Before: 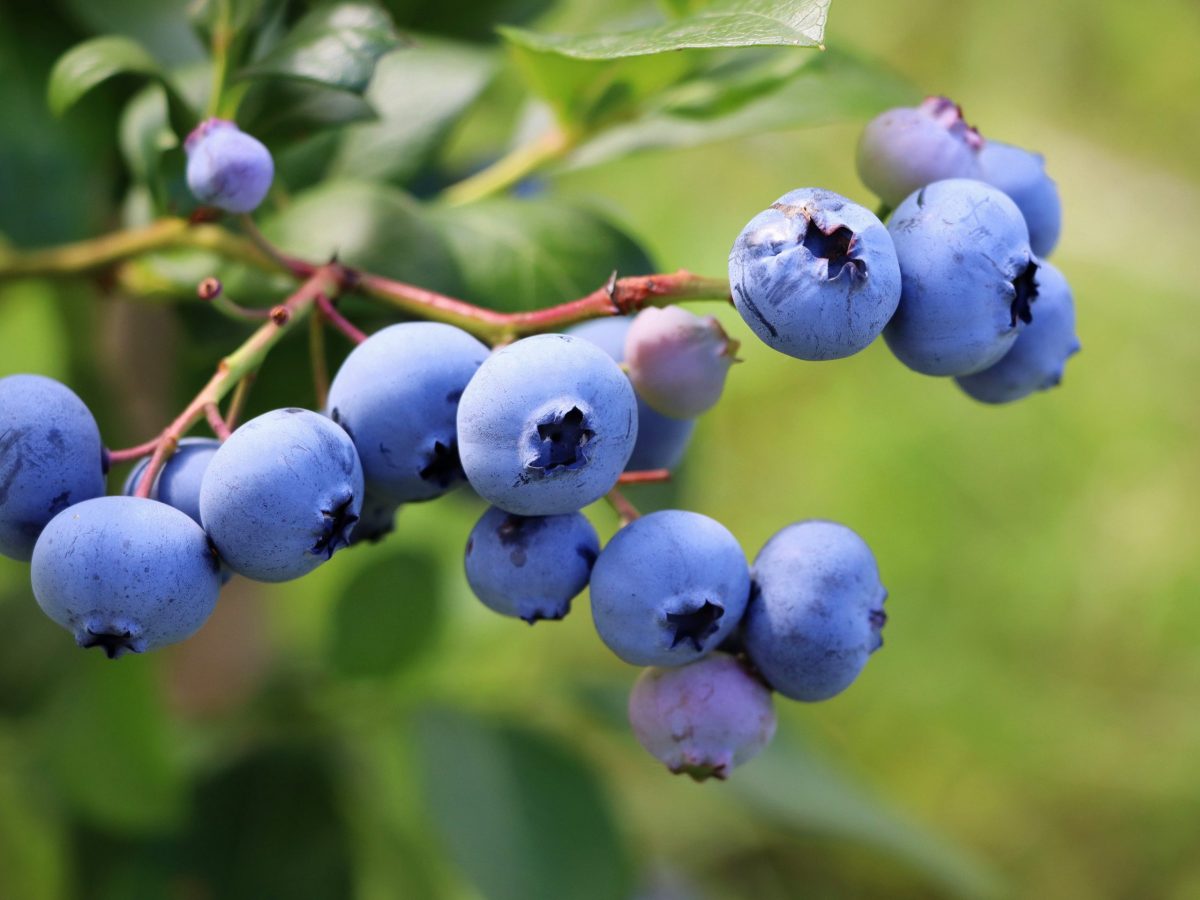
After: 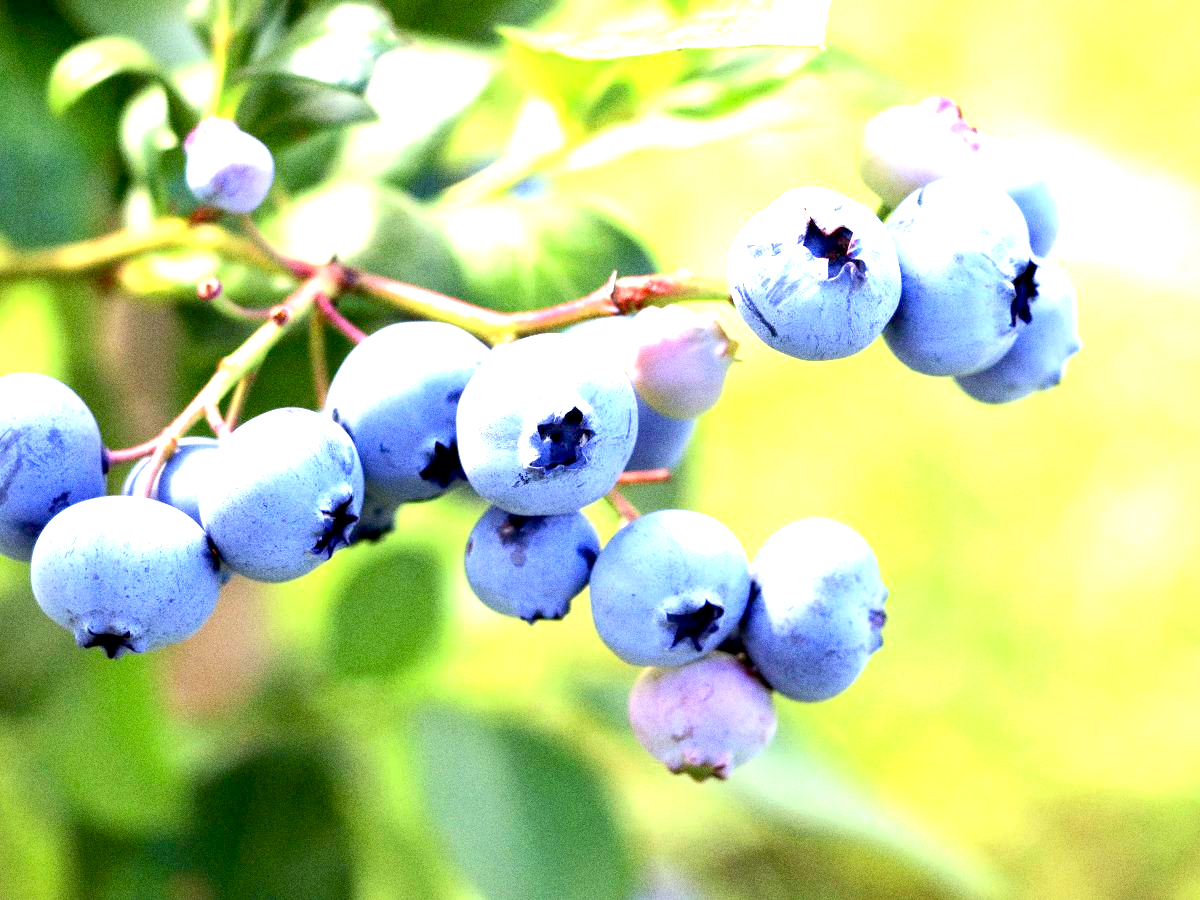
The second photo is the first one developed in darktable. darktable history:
exposure: black level correction 0.005, exposure 2.084 EV, compensate highlight preservation false
grain: coarseness 0.09 ISO, strength 40%
